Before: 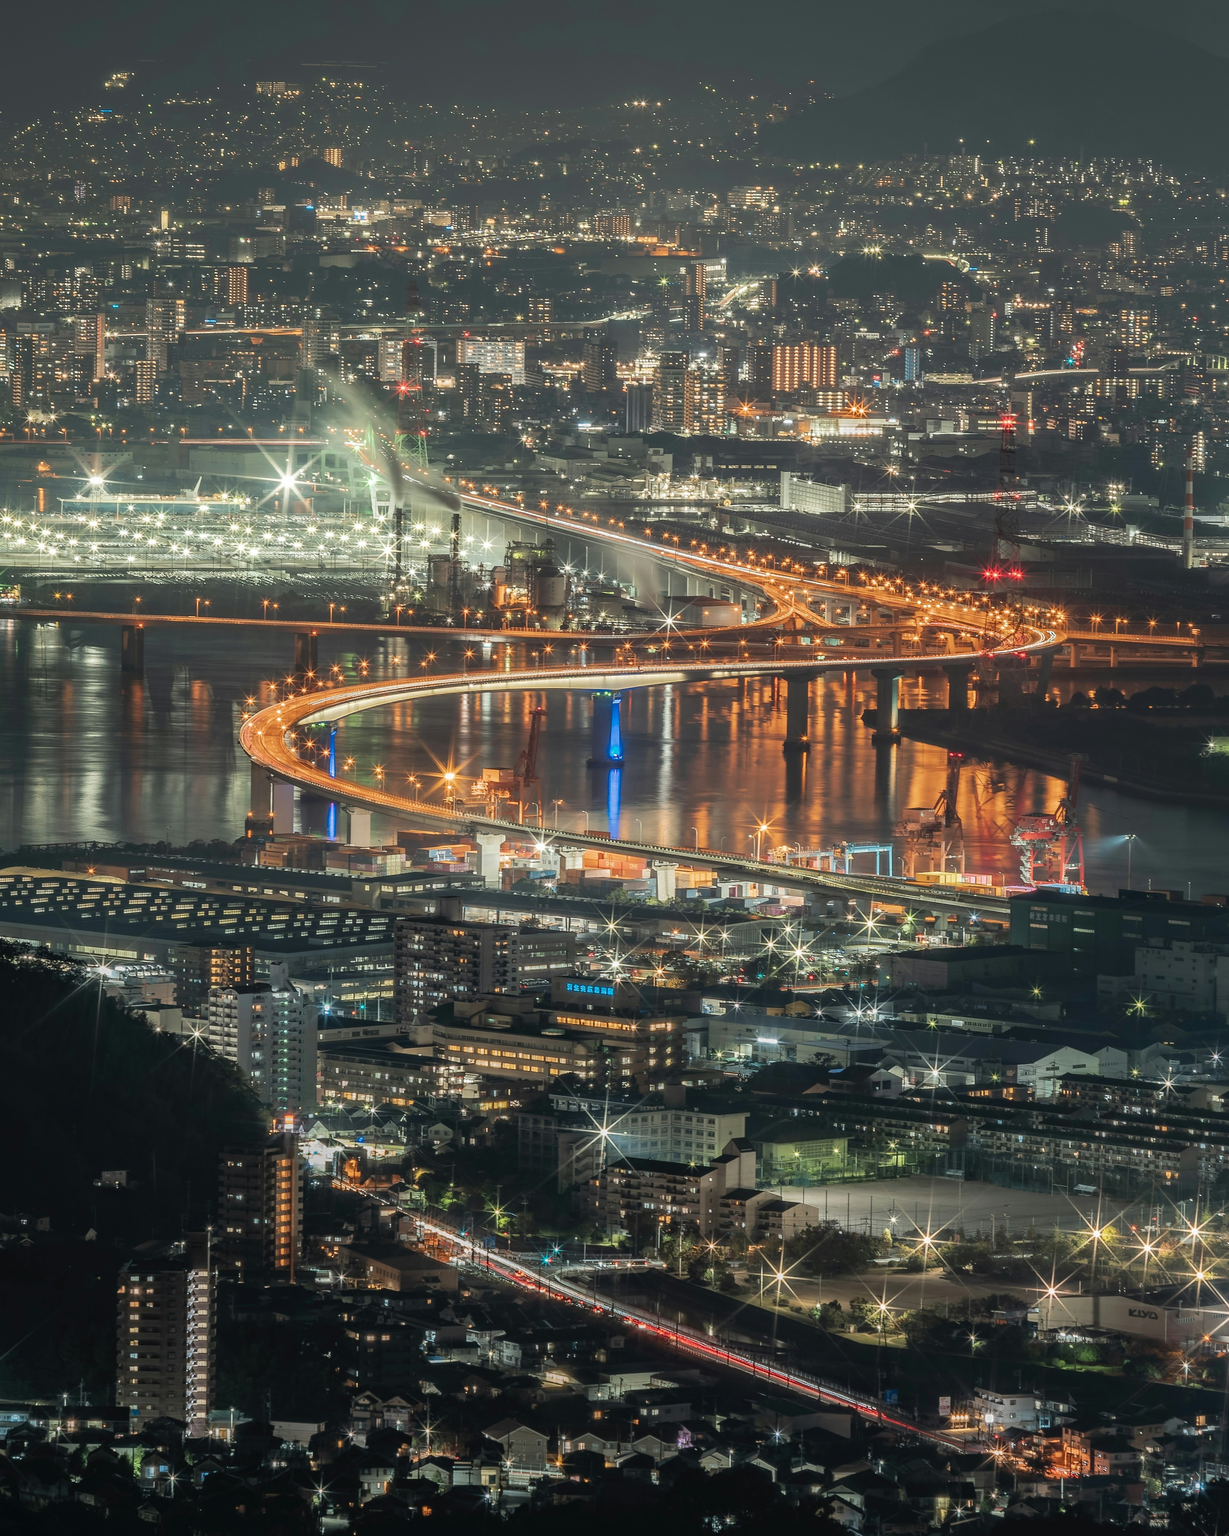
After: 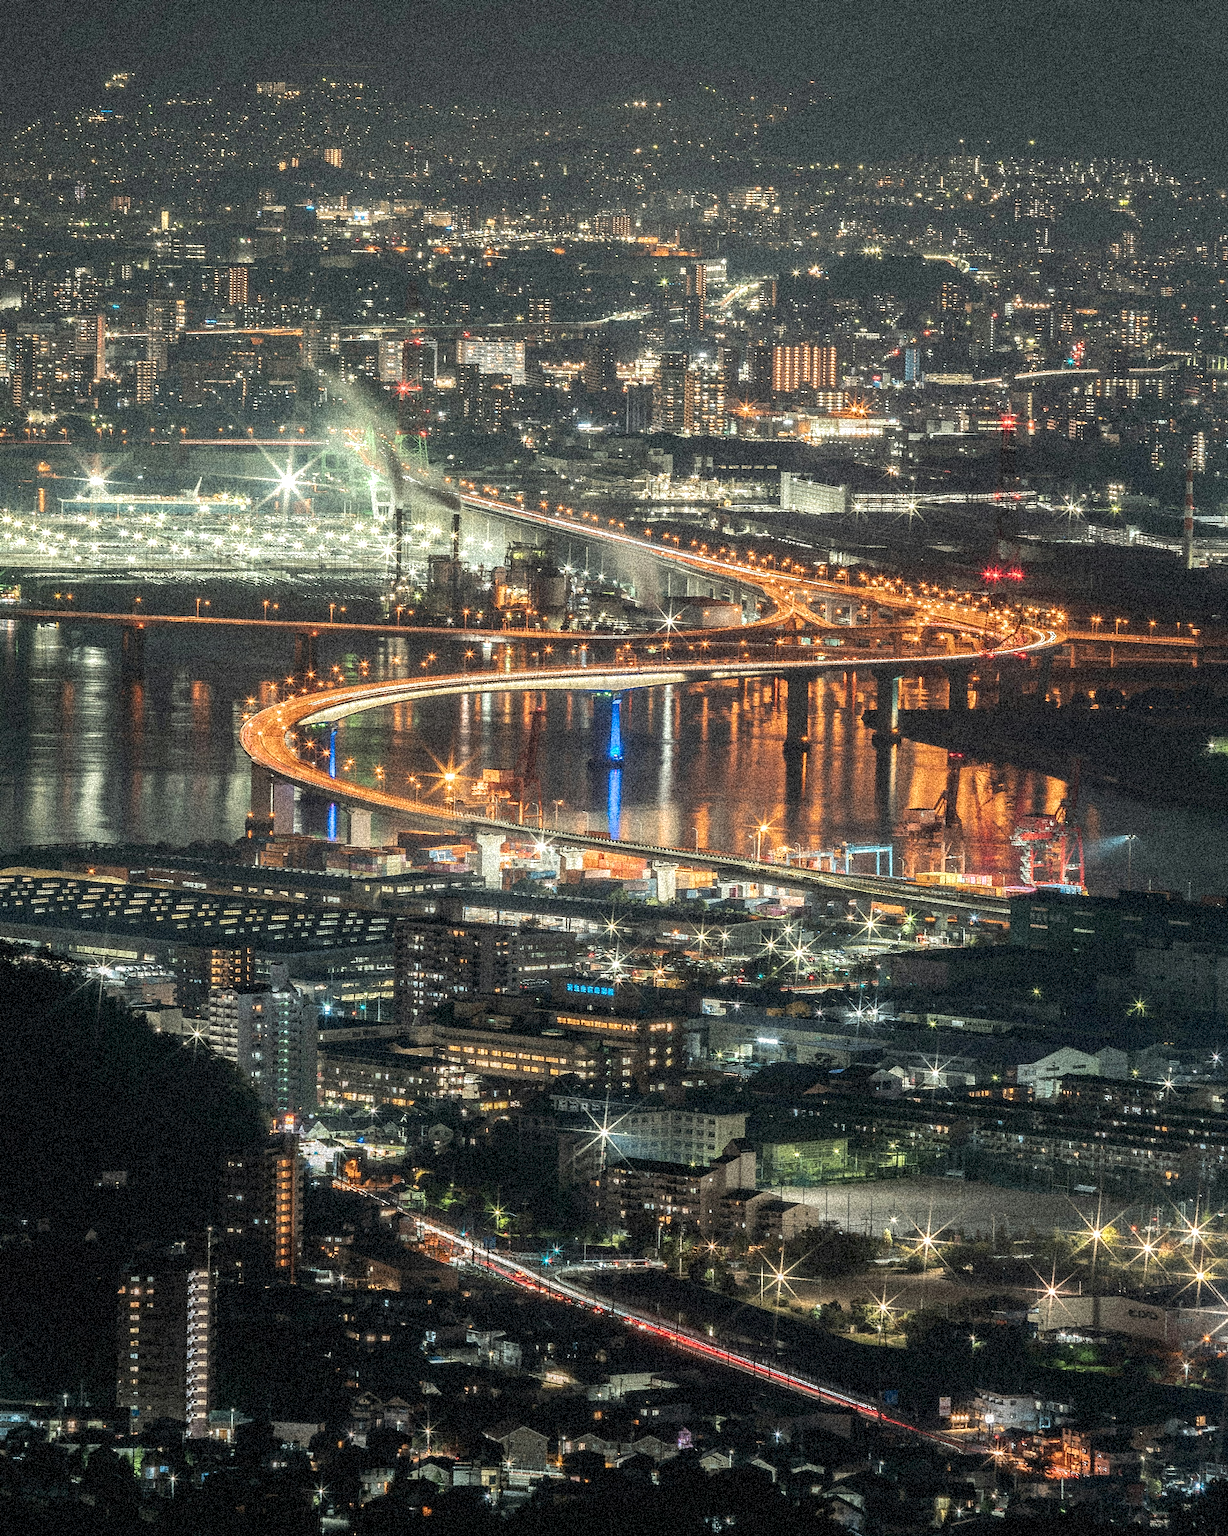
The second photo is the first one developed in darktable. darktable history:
tone equalizer: -8 EV -0.417 EV, -7 EV -0.389 EV, -6 EV -0.333 EV, -5 EV -0.222 EV, -3 EV 0.222 EV, -2 EV 0.333 EV, -1 EV 0.389 EV, +0 EV 0.417 EV, edges refinement/feathering 500, mask exposure compensation -1.57 EV, preserve details no
grain: coarseness 3.75 ISO, strength 100%, mid-tones bias 0%
